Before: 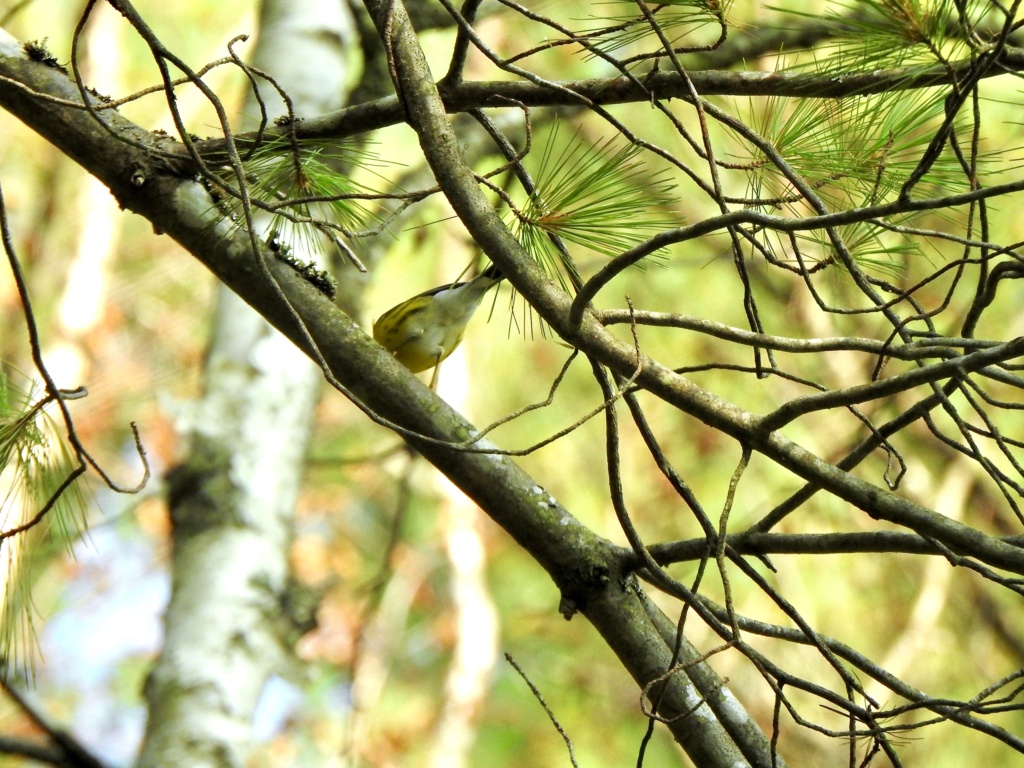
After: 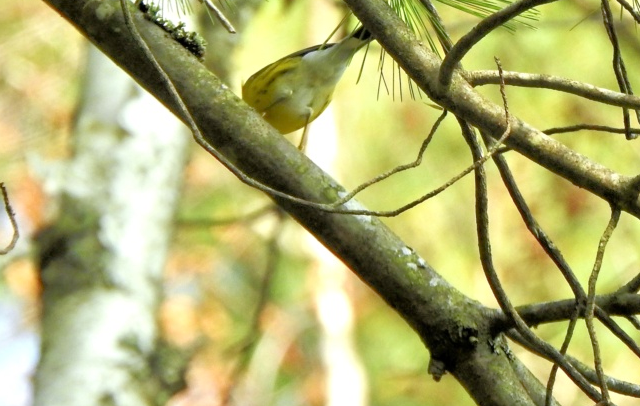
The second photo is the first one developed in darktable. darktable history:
crop: left 12.886%, top 31.139%, right 24.551%, bottom 15.924%
tone equalizer: -7 EV 0.149 EV, -6 EV 0.622 EV, -5 EV 1.11 EV, -4 EV 1.36 EV, -3 EV 1.12 EV, -2 EV 0.6 EV, -1 EV 0.153 EV
